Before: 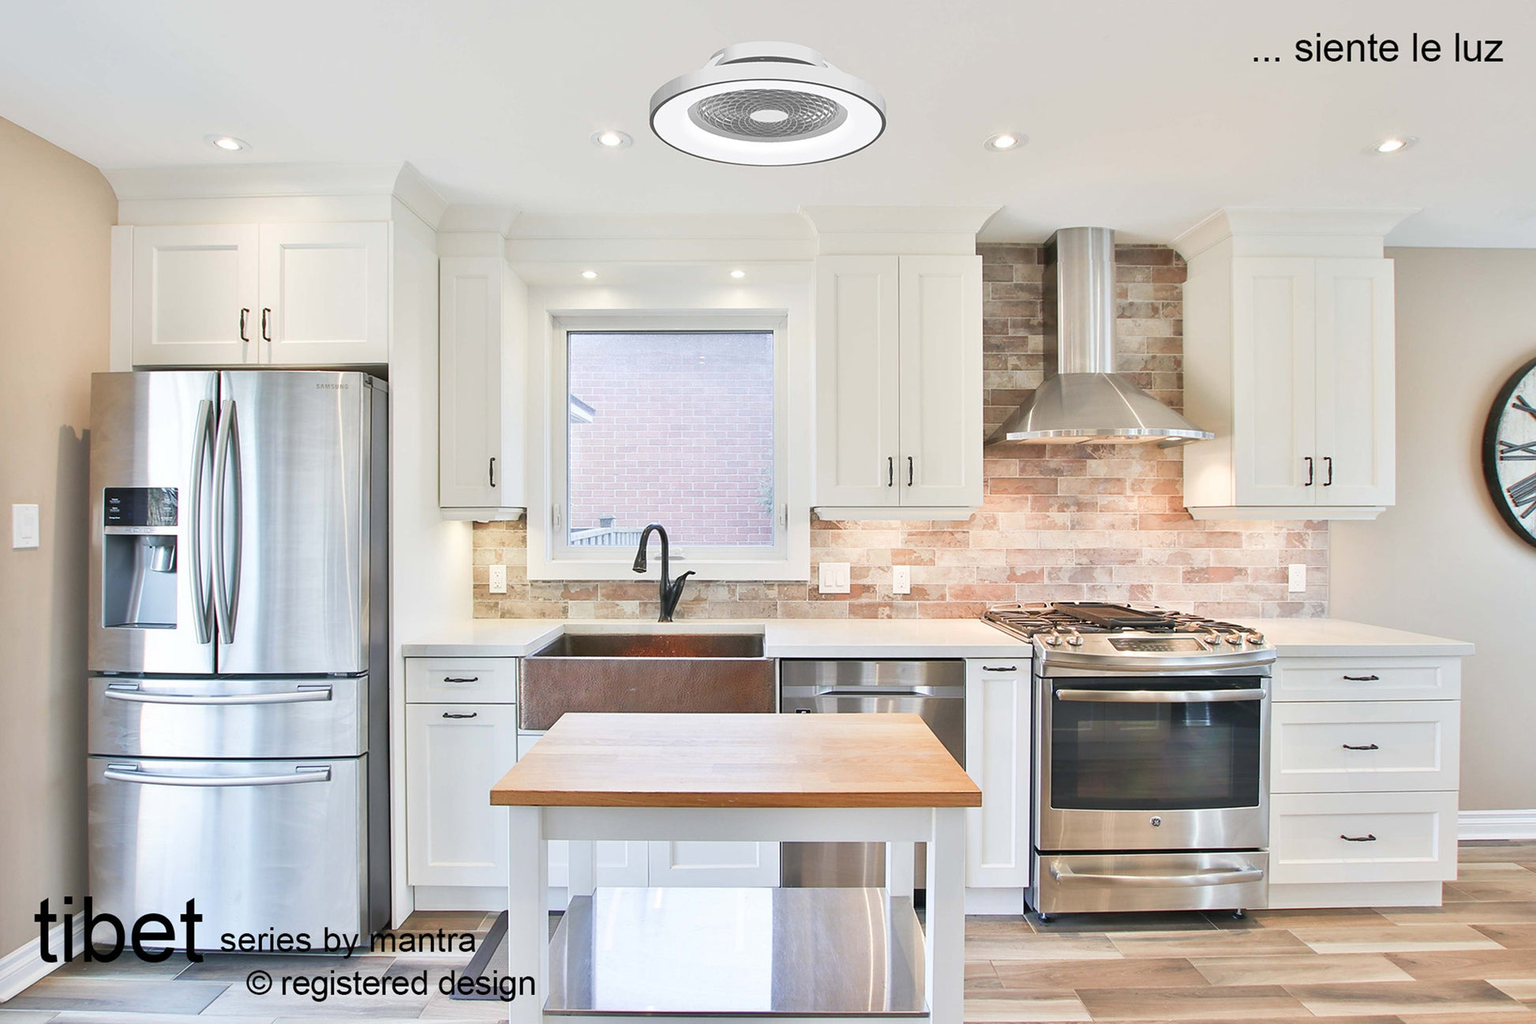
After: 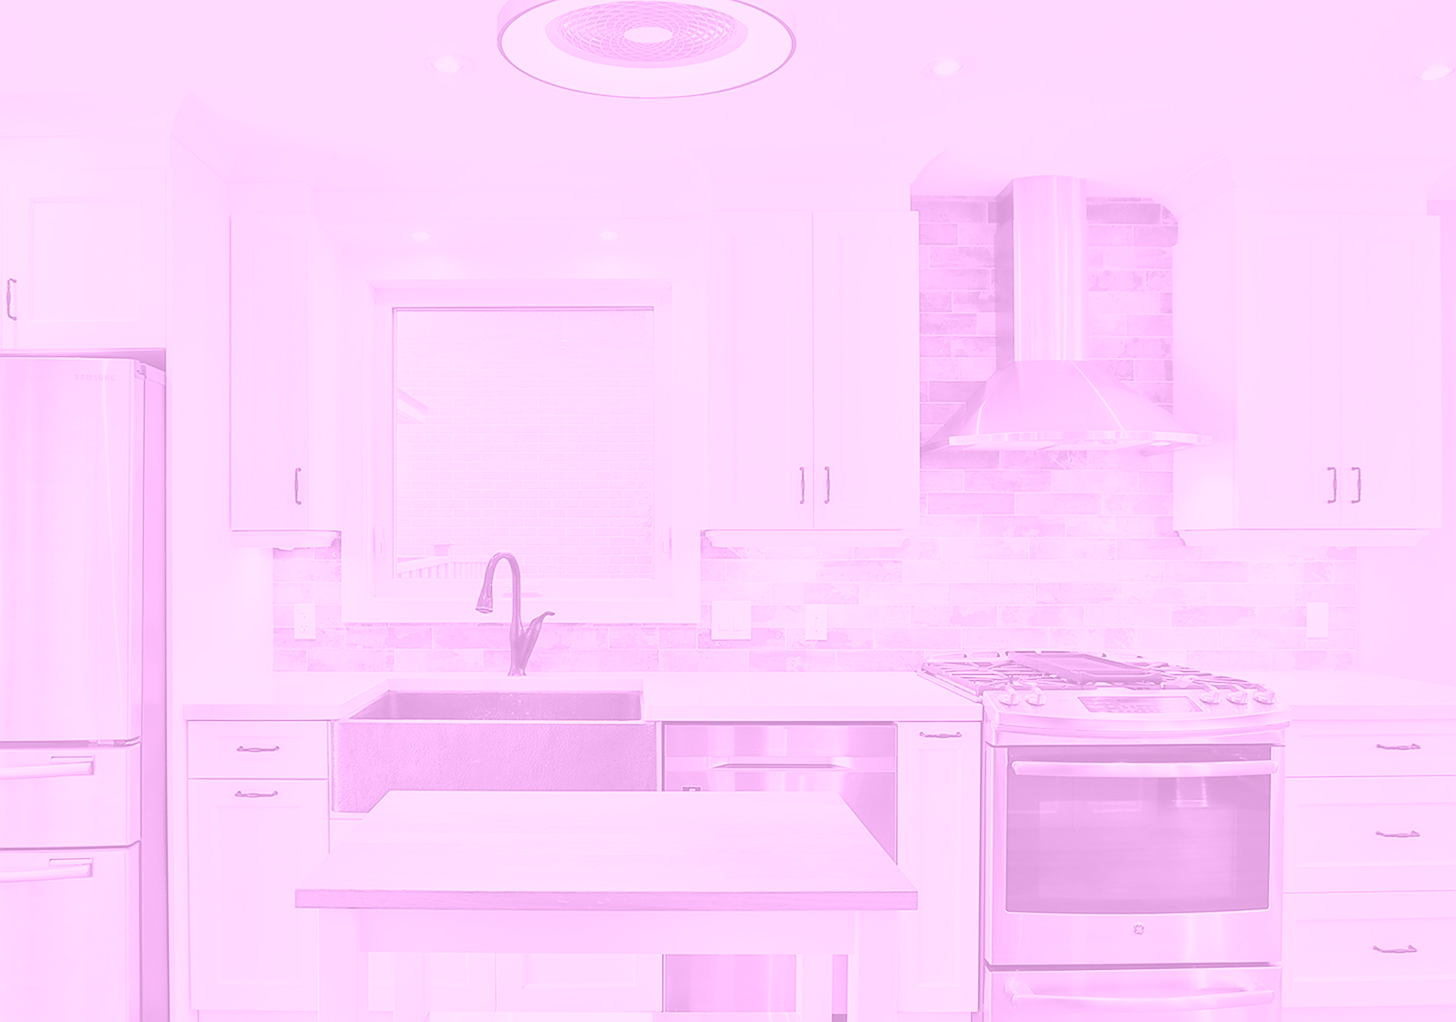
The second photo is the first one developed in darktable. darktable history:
crop: left 16.768%, top 8.653%, right 8.362%, bottom 12.485%
sharpen: radius 1, threshold 1
colorize: hue 331.2°, saturation 75%, source mix 30.28%, lightness 70.52%, version 1
